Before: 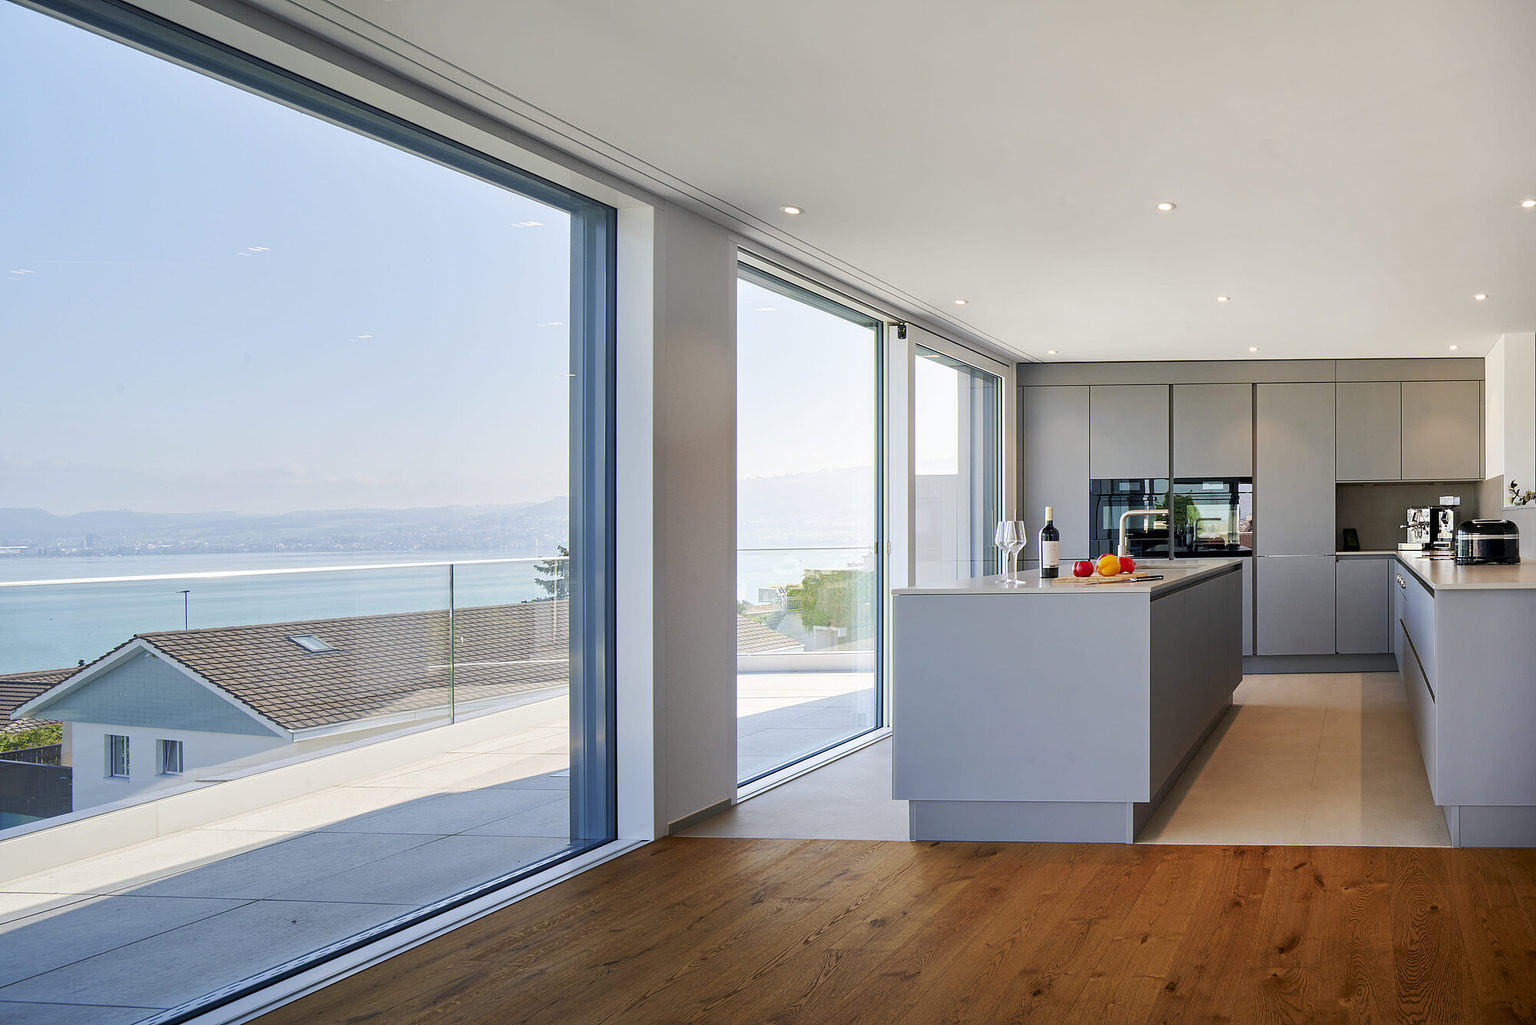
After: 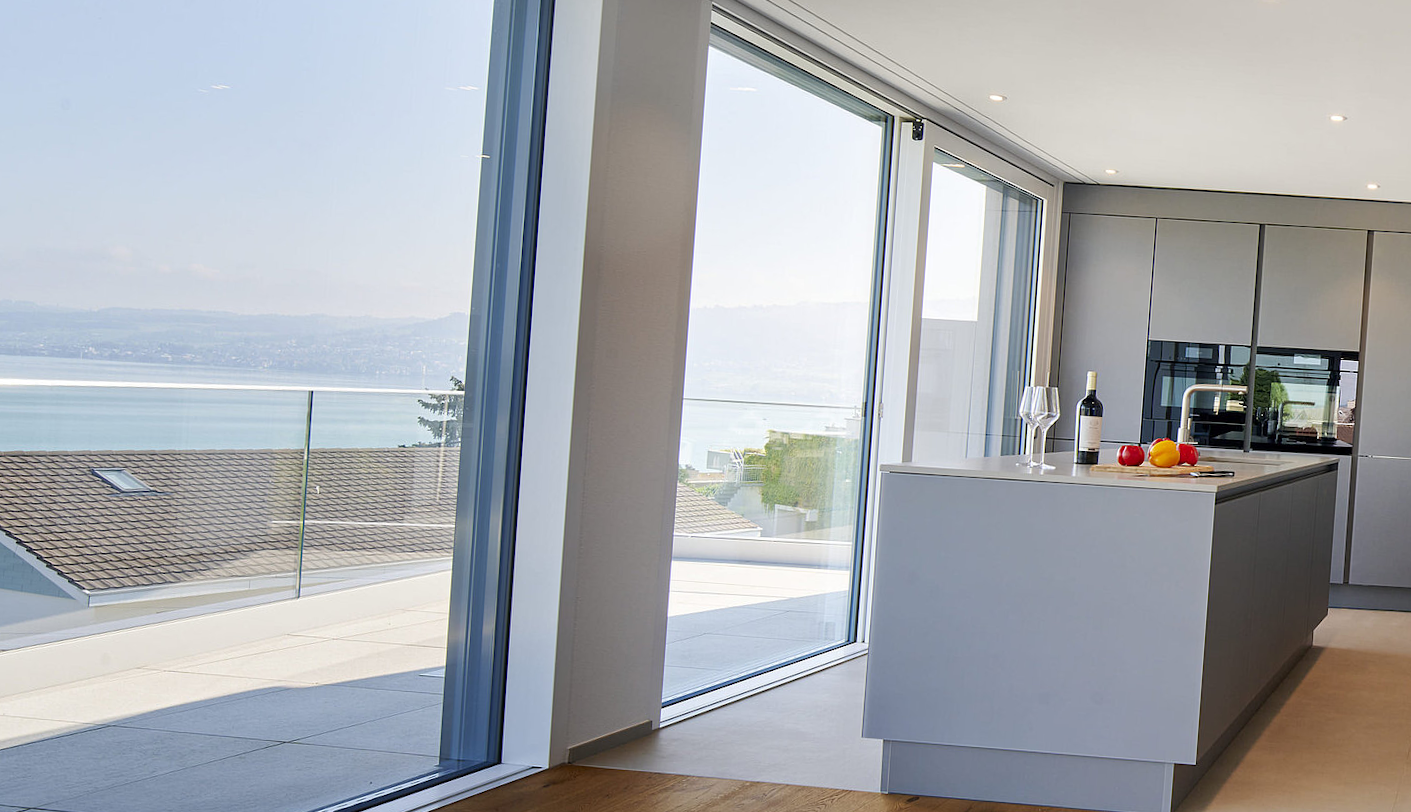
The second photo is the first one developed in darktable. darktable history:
crop and rotate: angle -4.11°, left 9.863%, top 20.762%, right 12.165%, bottom 11.948%
